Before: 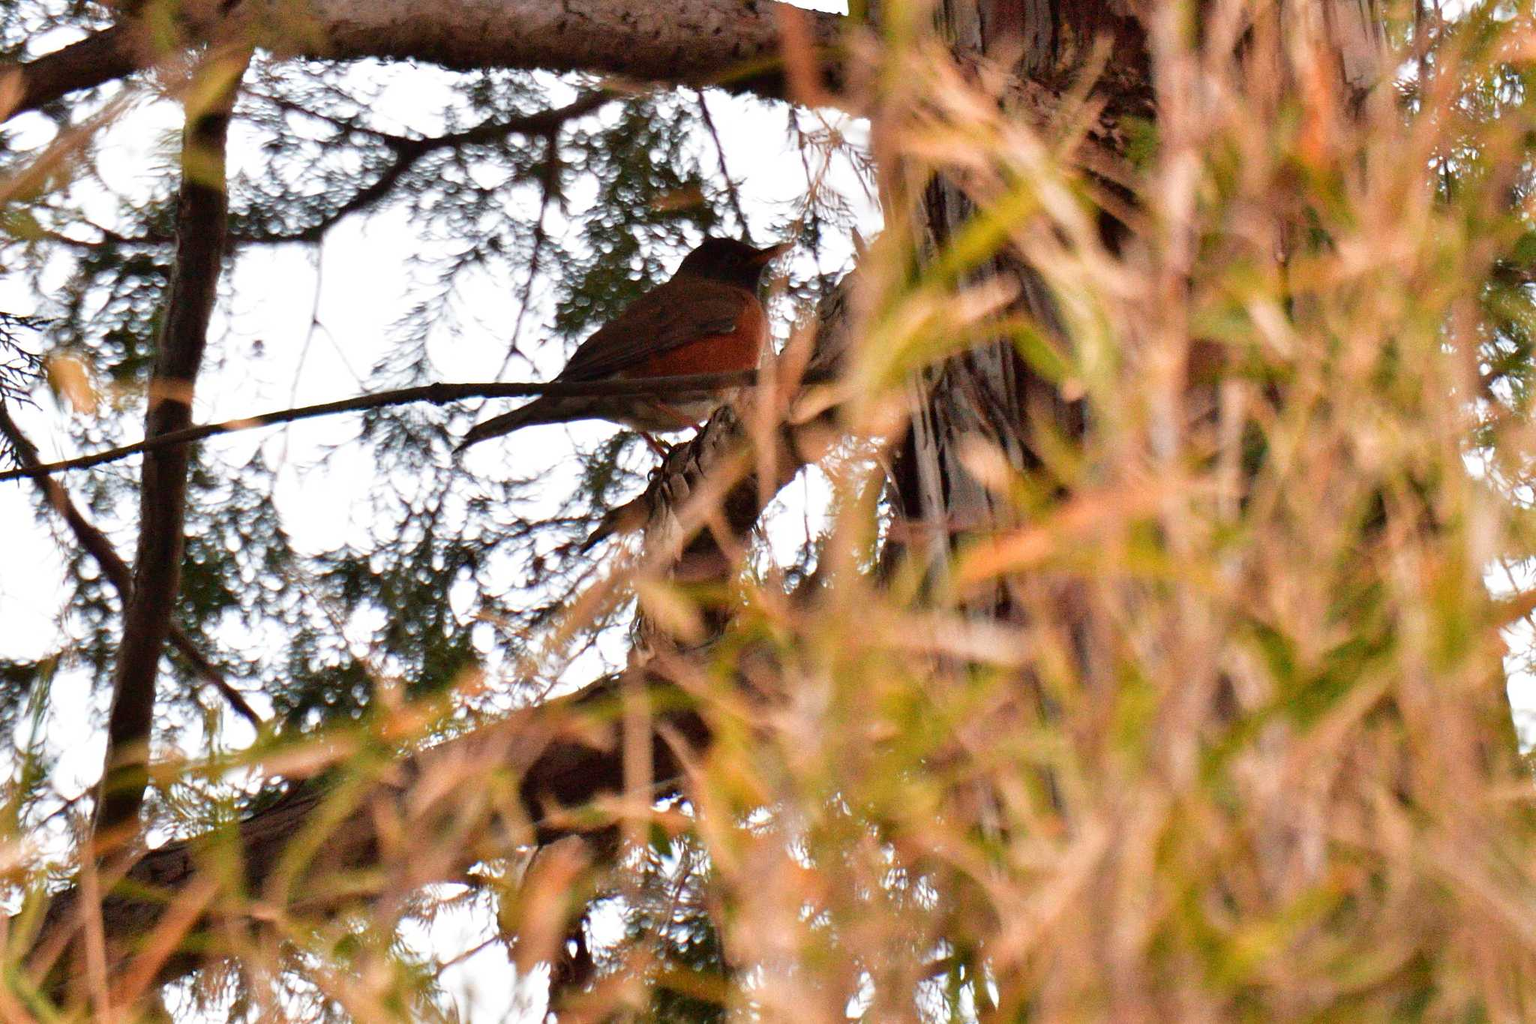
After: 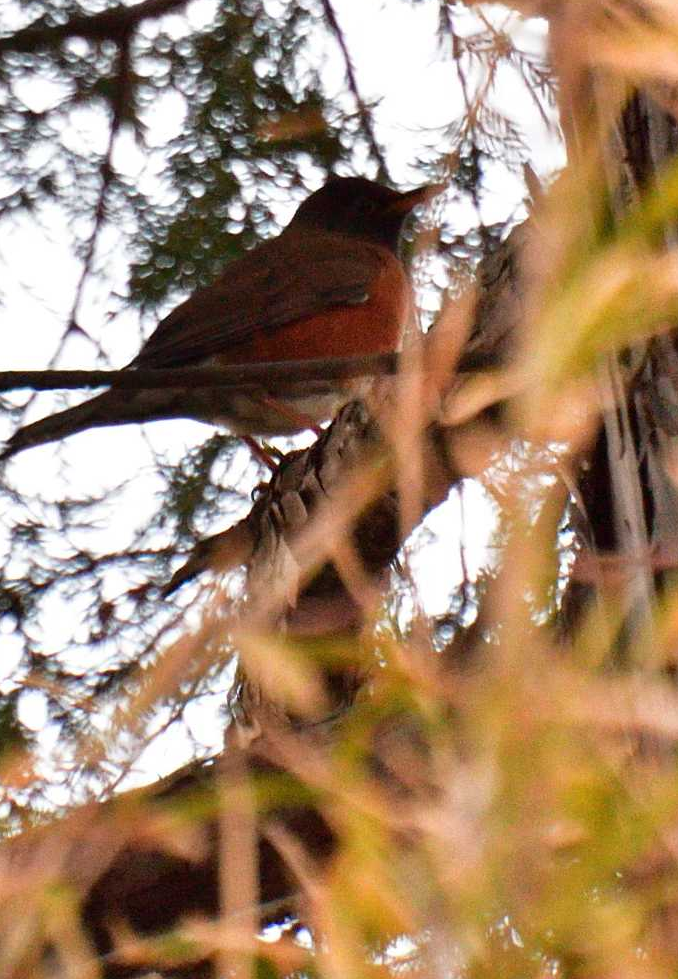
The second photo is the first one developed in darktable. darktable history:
crop and rotate: left 29.902%, top 10.306%, right 36.986%, bottom 17.937%
